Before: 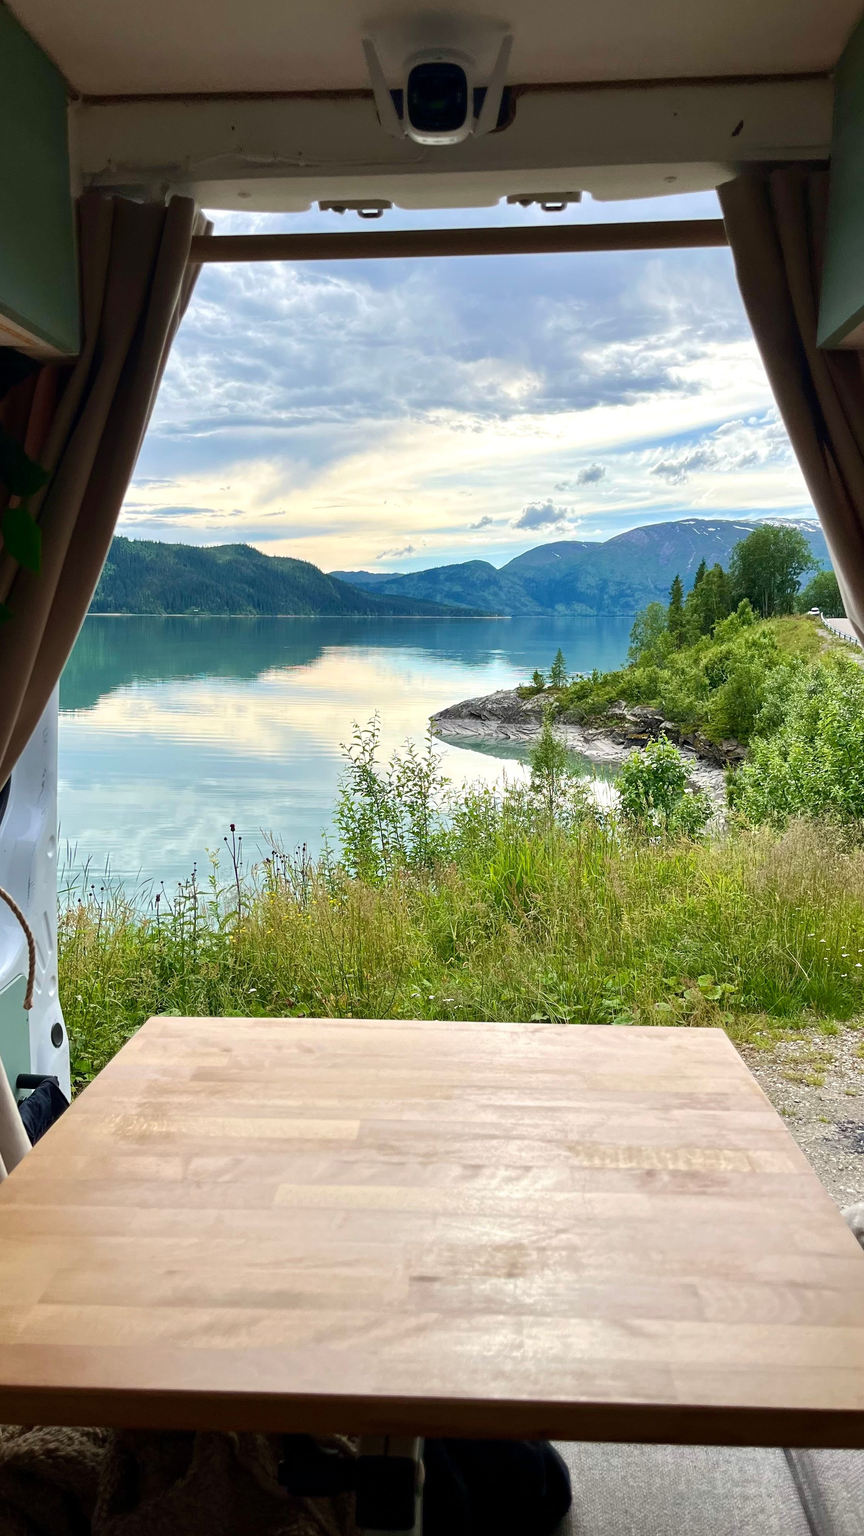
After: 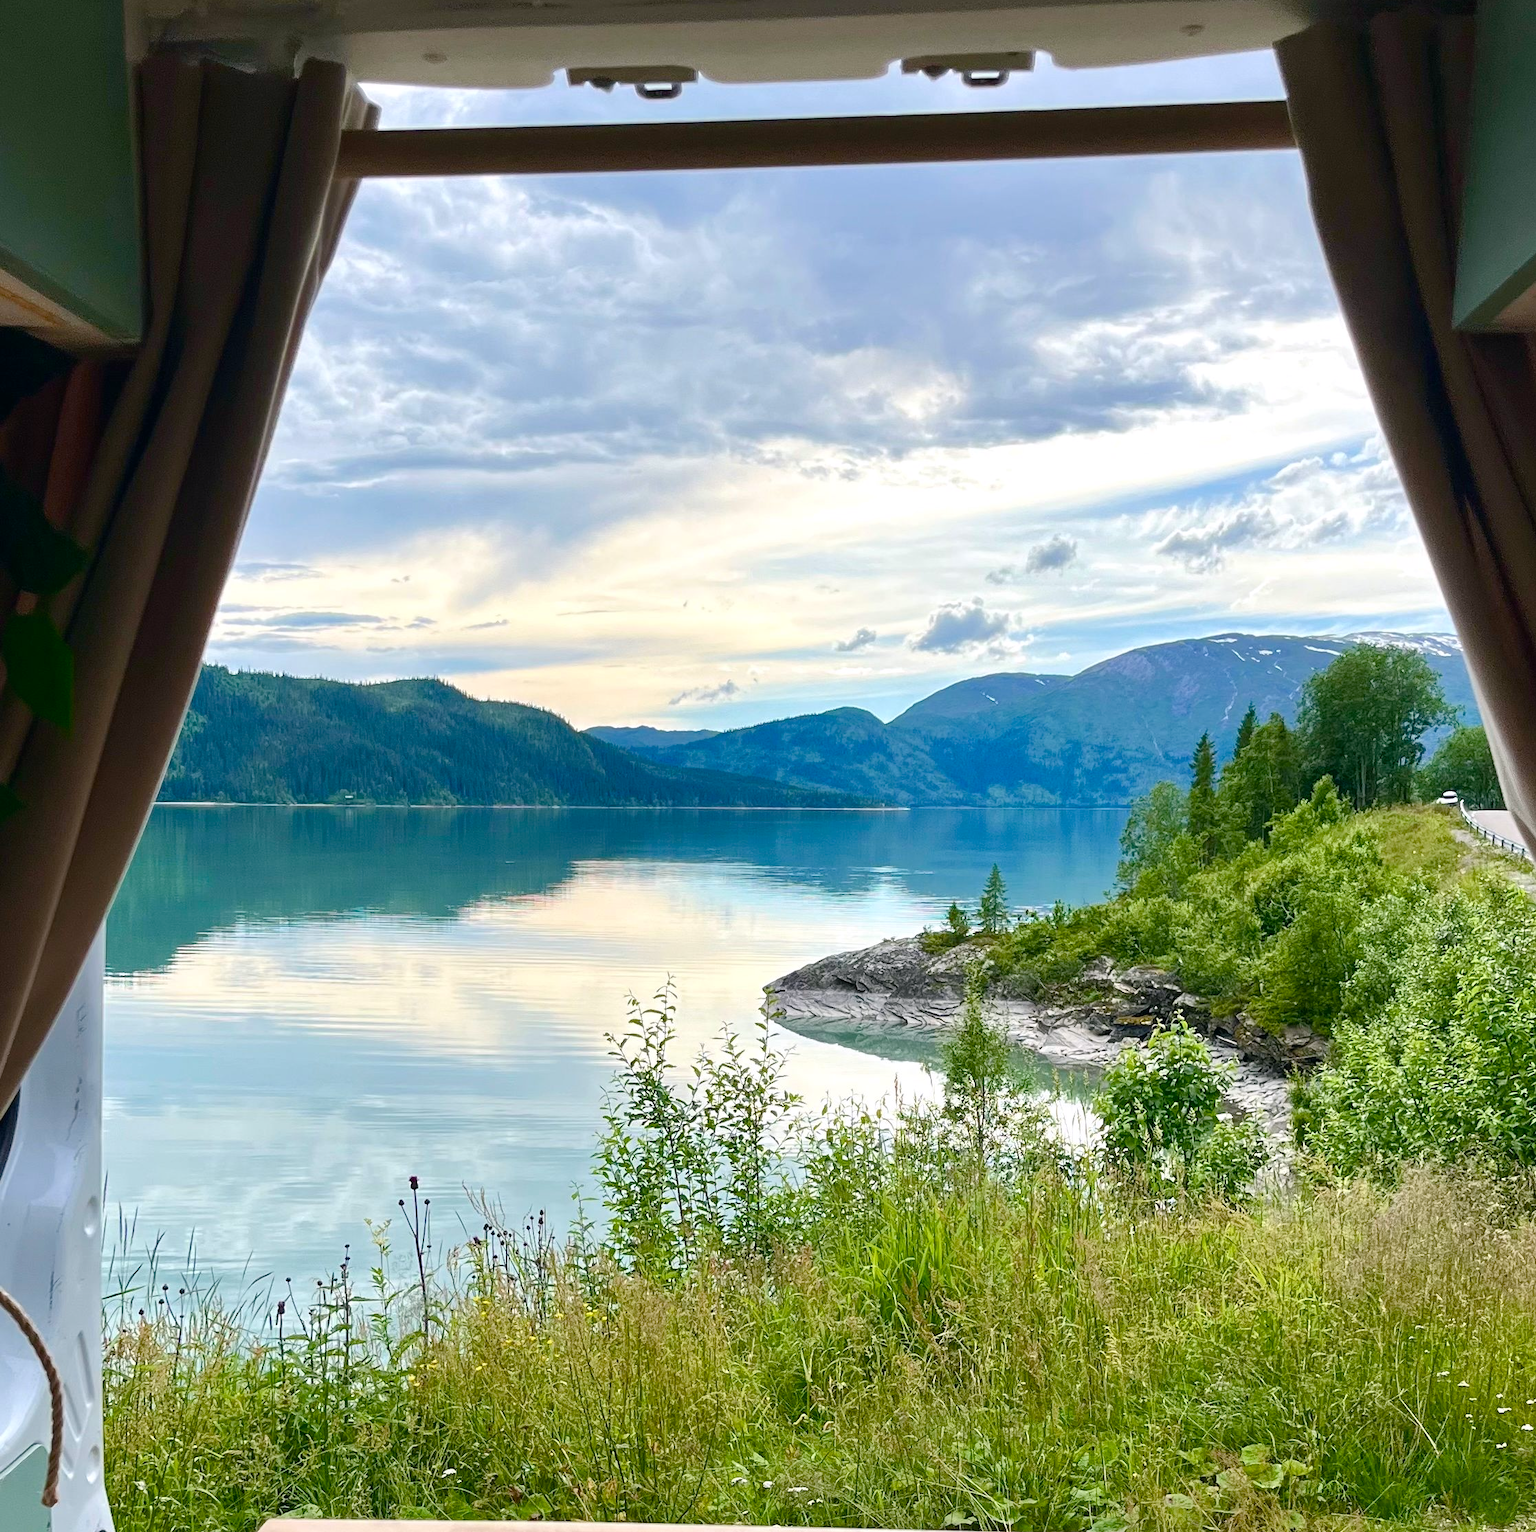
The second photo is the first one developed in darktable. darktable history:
color balance: mode lift, gamma, gain (sRGB), lift [1, 1, 1.022, 1.026]
color balance rgb: perceptual saturation grading › global saturation 20%, perceptual saturation grading › highlights -25%, perceptual saturation grading › shadows 25%
crop and rotate: top 10.605%, bottom 33.274%
white balance: red 1.004, blue 1.024
